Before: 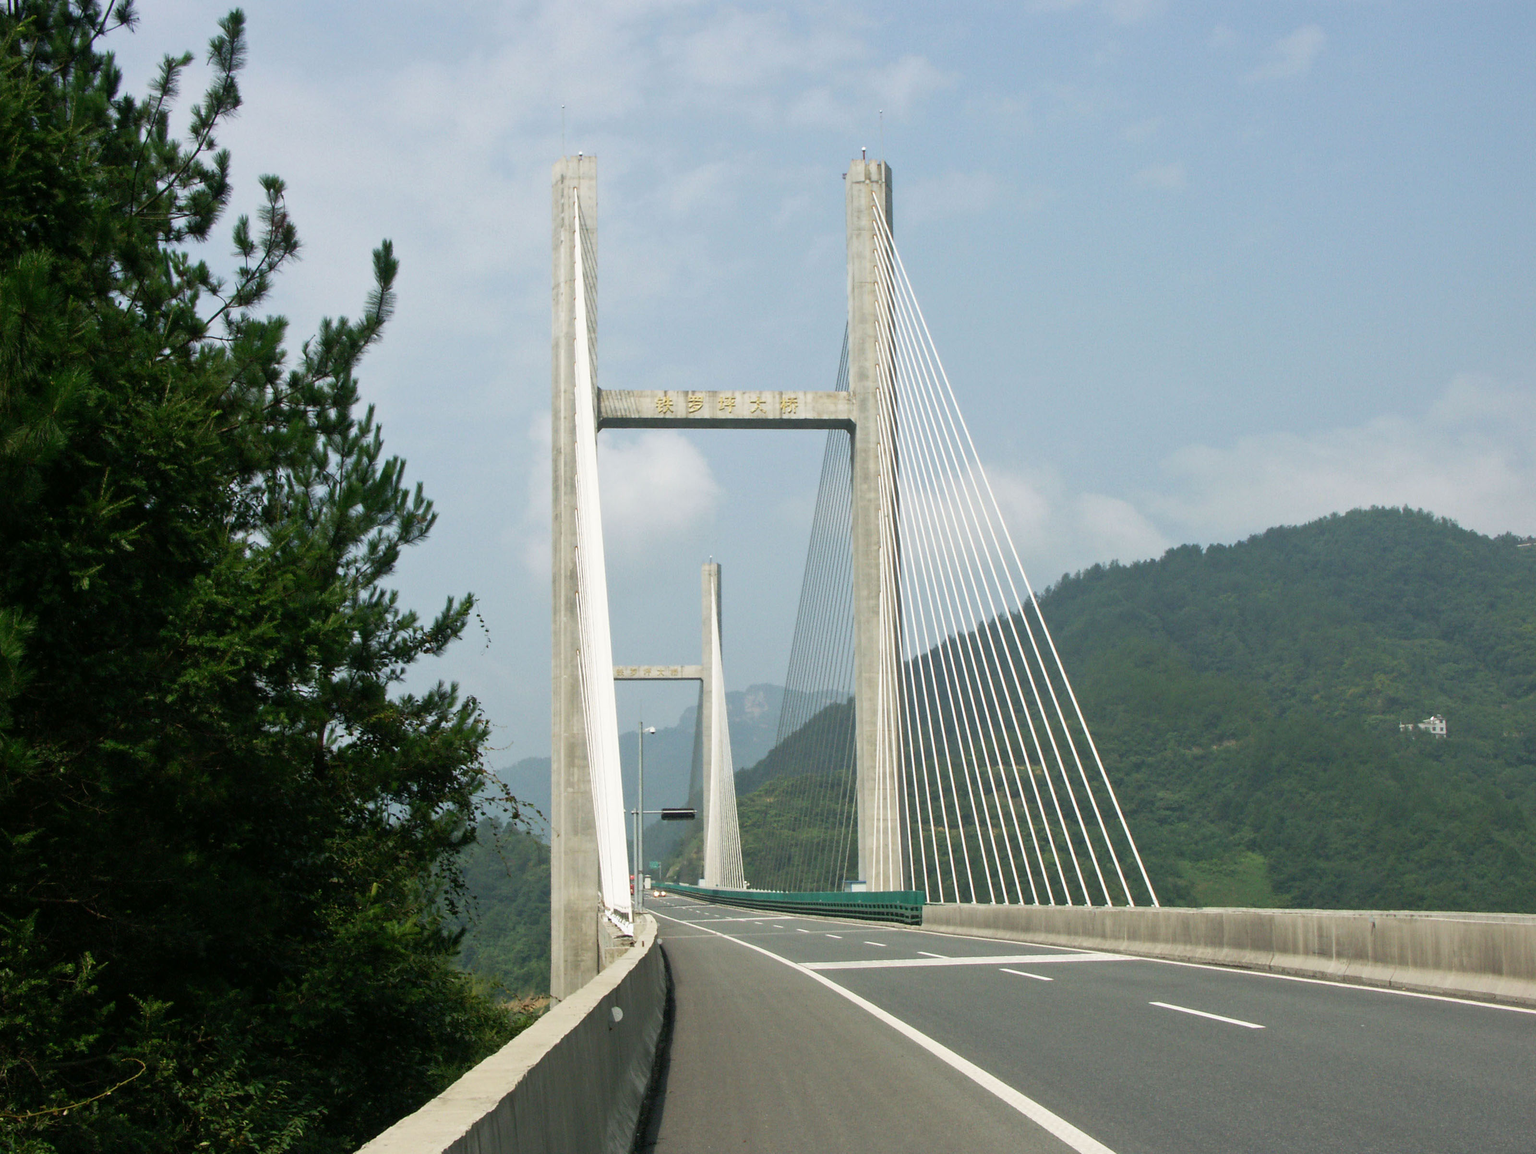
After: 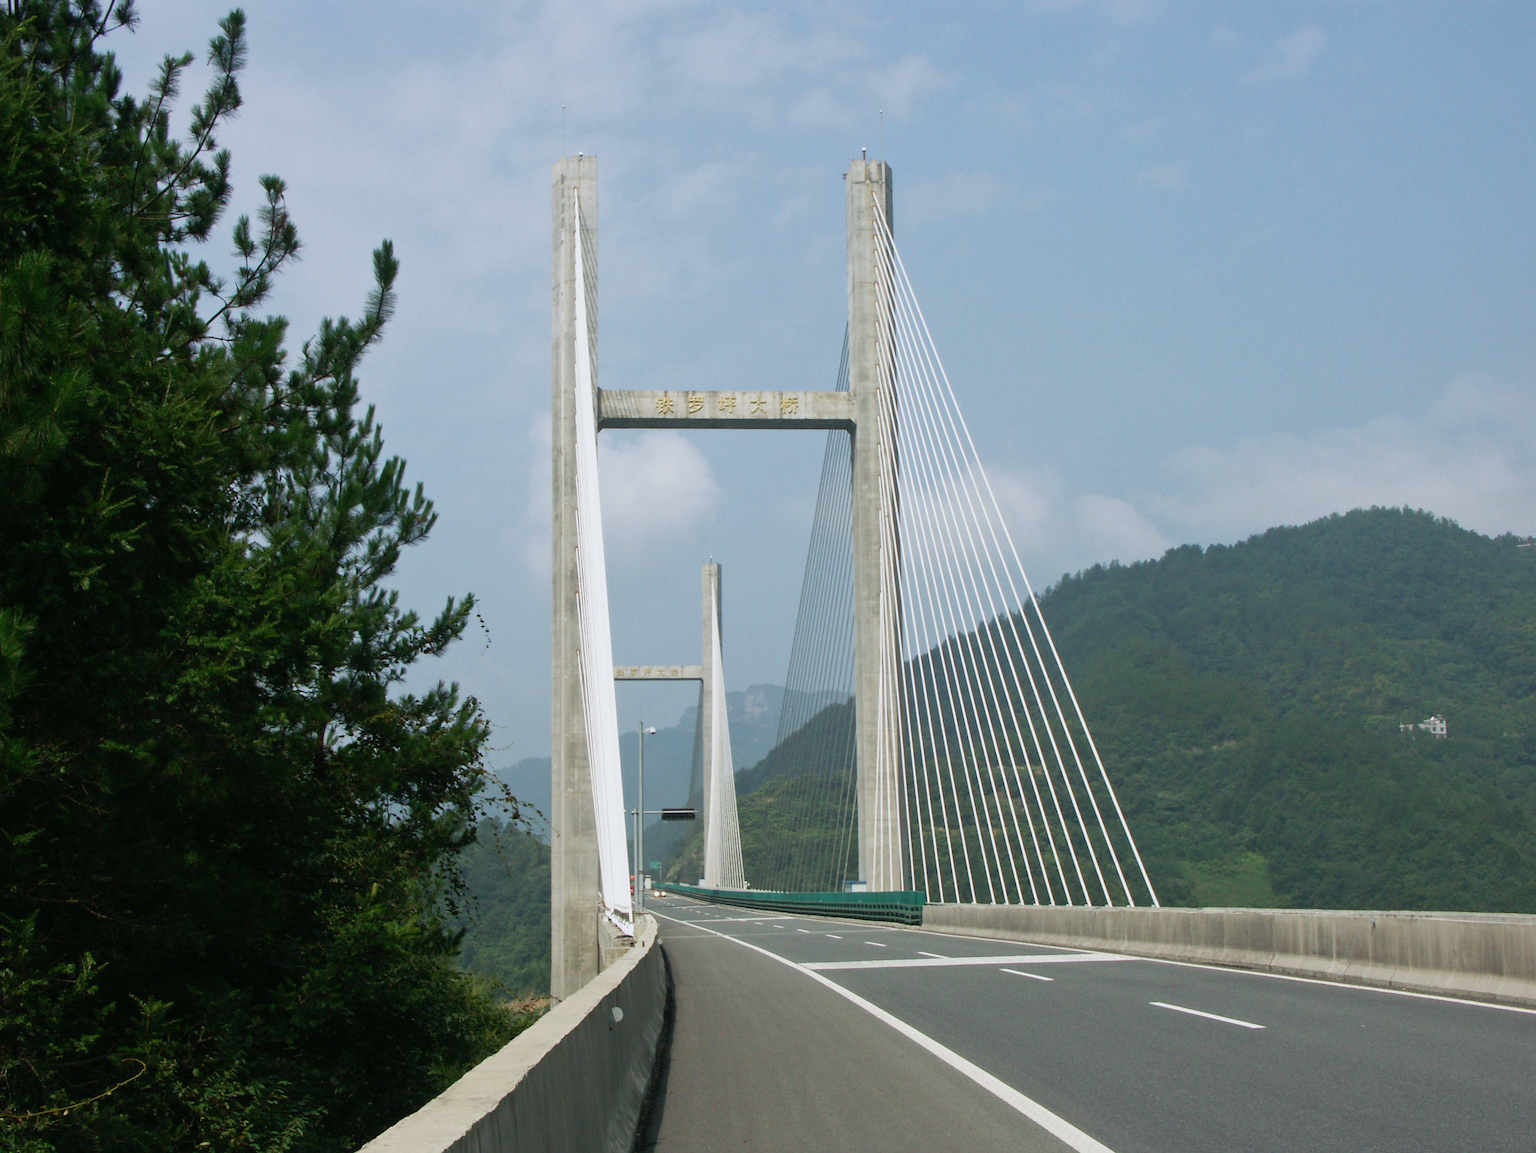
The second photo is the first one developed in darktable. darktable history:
exposure: exposure -0.153 EV, compensate highlight preservation false
color correction: highlights a* -0.137, highlights b* -5.91, shadows a* -0.137, shadows b* -0.137
contrast brightness saturation: contrast -0.02, brightness -0.01, saturation 0.03
